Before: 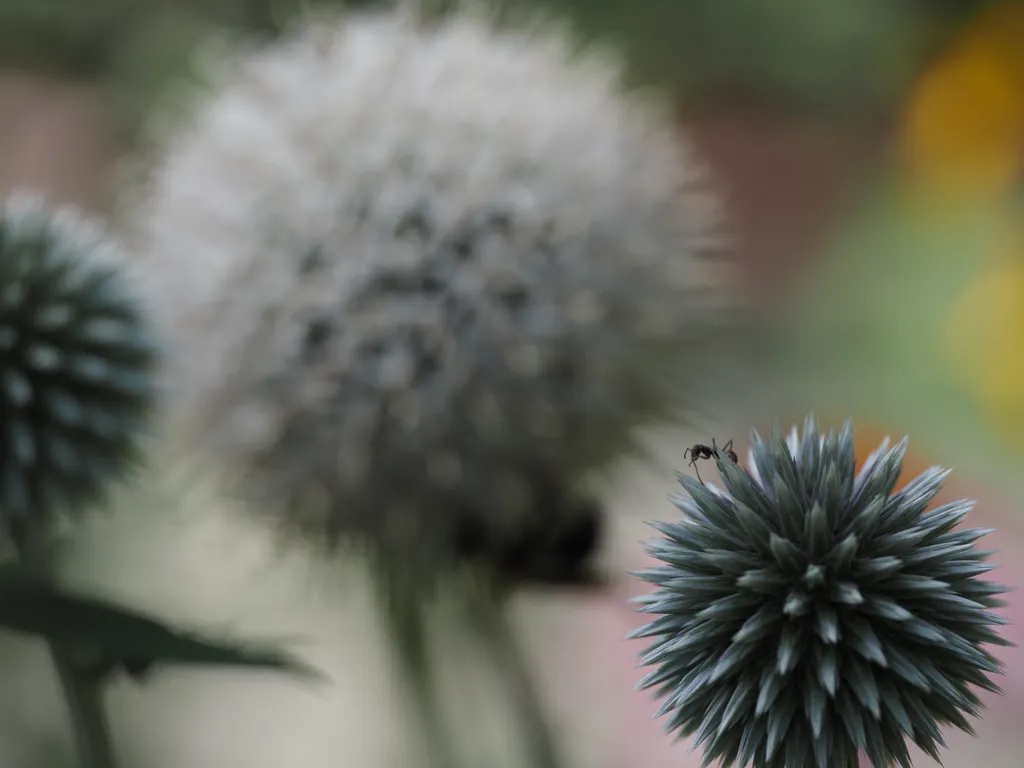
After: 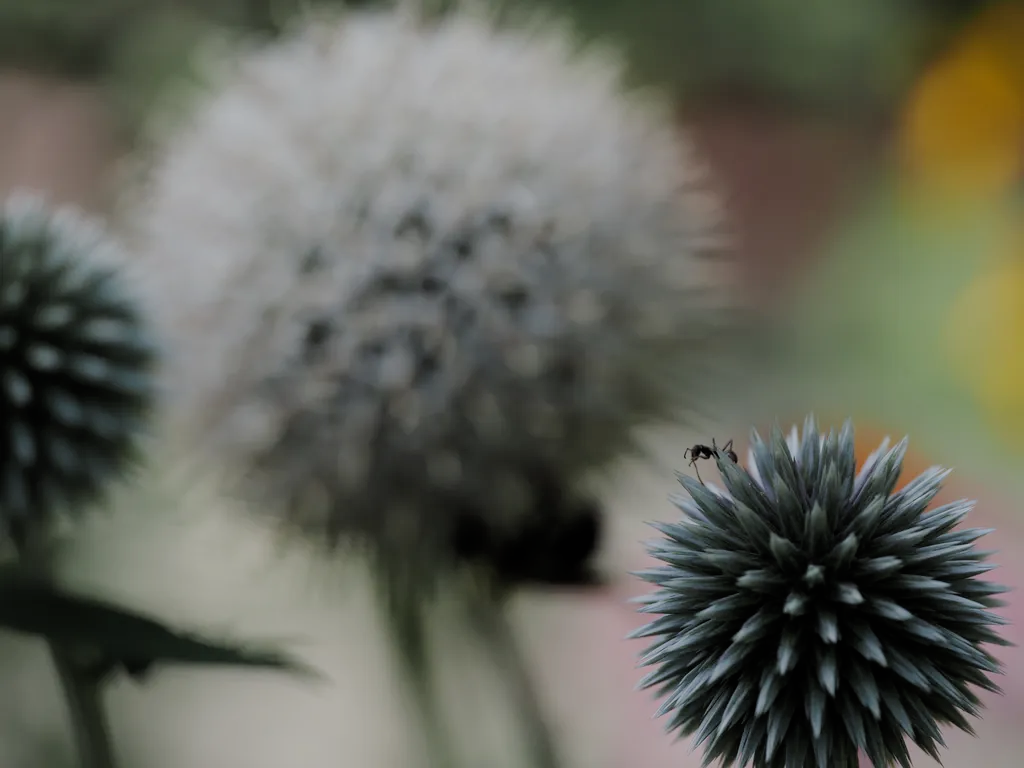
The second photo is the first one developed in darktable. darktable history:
filmic rgb: black relative exposure -7.28 EV, white relative exposure 5.09 EV, threshold 2.96 EV, hardness 3.2, enable highlight reconstruction true
